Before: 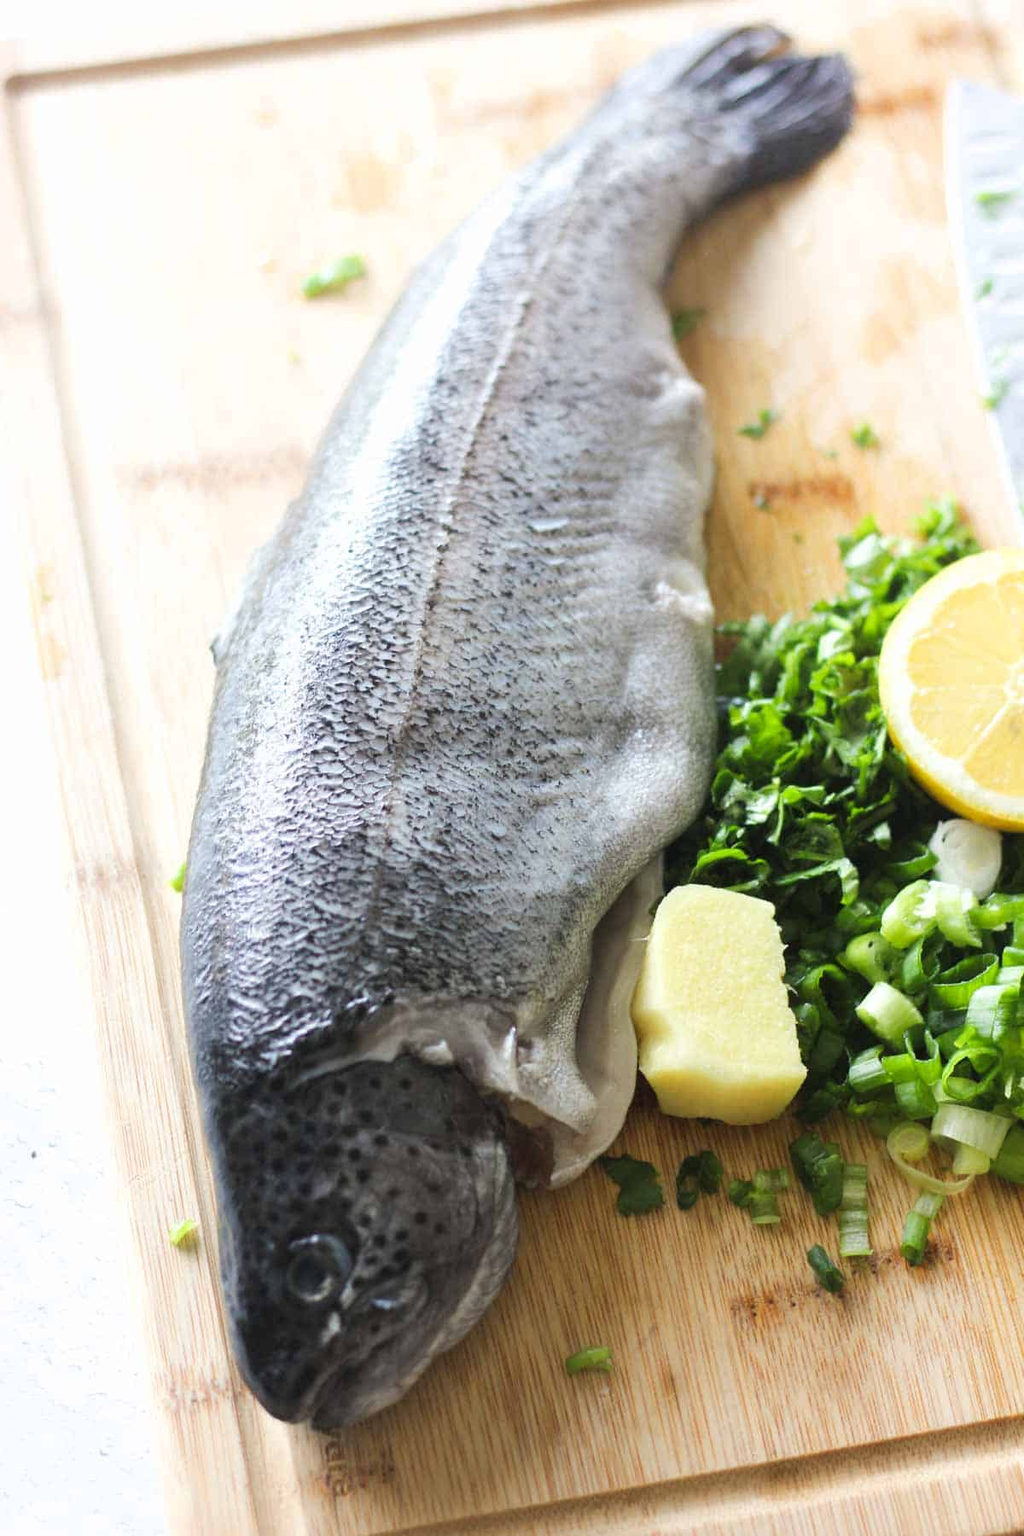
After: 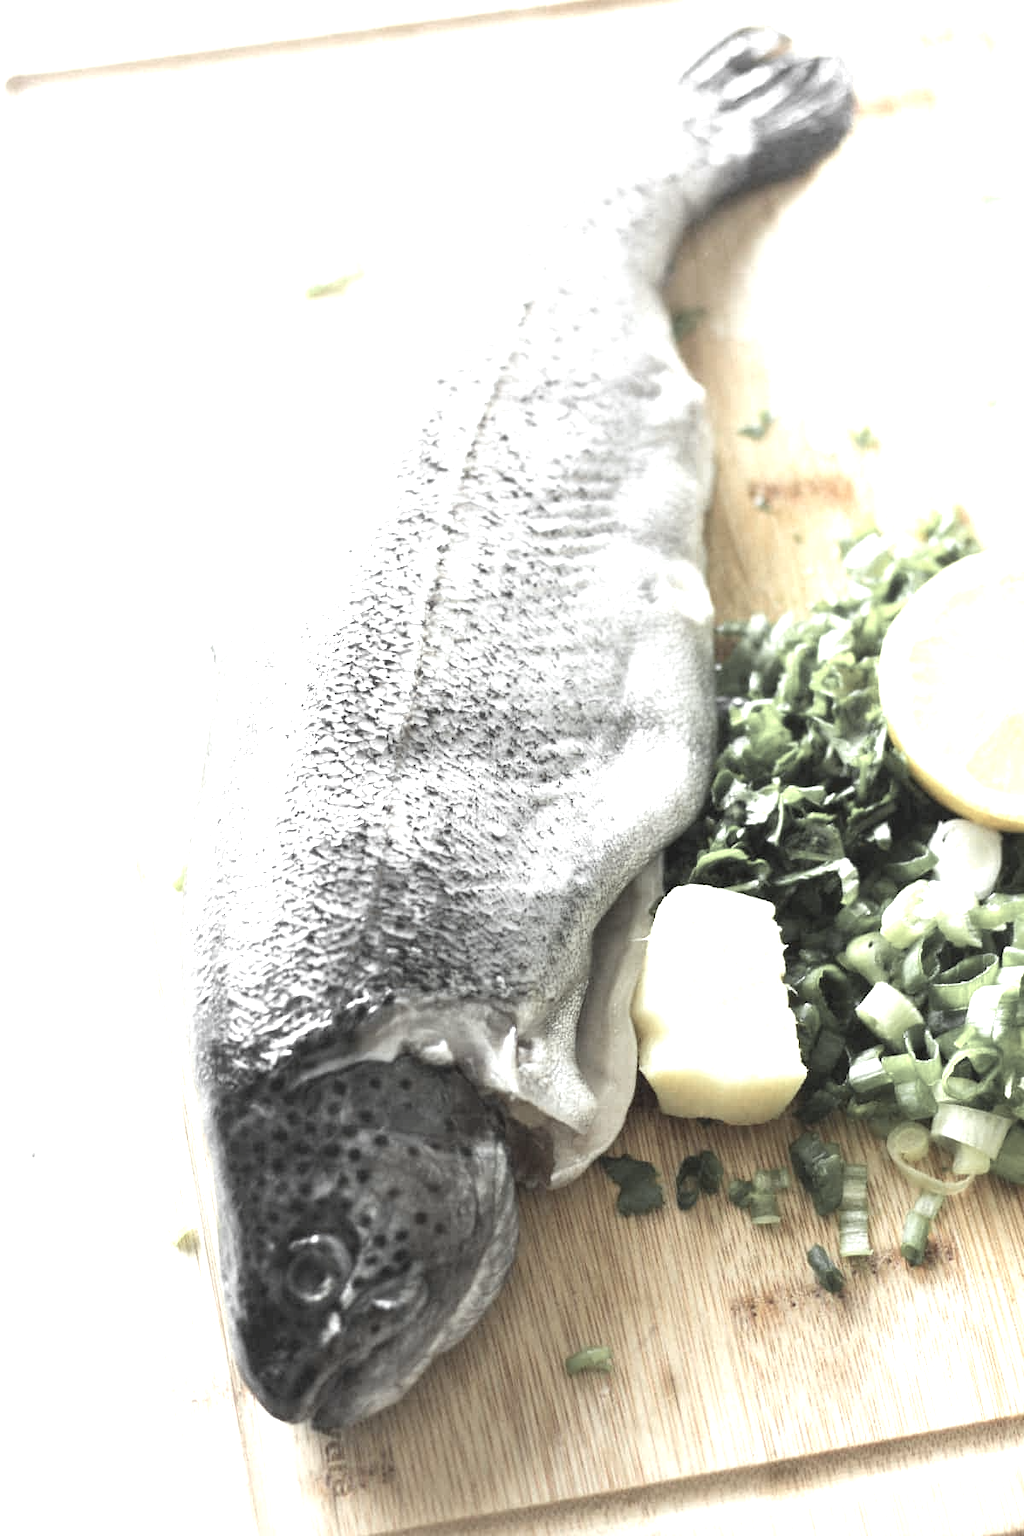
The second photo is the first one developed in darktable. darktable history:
exposure: black level correction 0, exposure 1.2 EV, compensate highlight preservation false
tone equalizer: on, module defaults
color correction: highlights a* -4.73, highlights b* 5.06, saturation 0.97
color zones: curves: ch0 [(0, 0.613) (0.01, 0.613) (0.245, 0.448) (0.498, 0.529) (0.642, 0.665) (0.879, 0.777) (0.99, 0.613)]; ch1 [(0, 0.035) (0.121, 0.189) (0.259, 0.197) (0.415, 0.061) (0.589, 0.022) (0.732, 0.022) (0.857, 0.026) (0.991, 0.053)]
